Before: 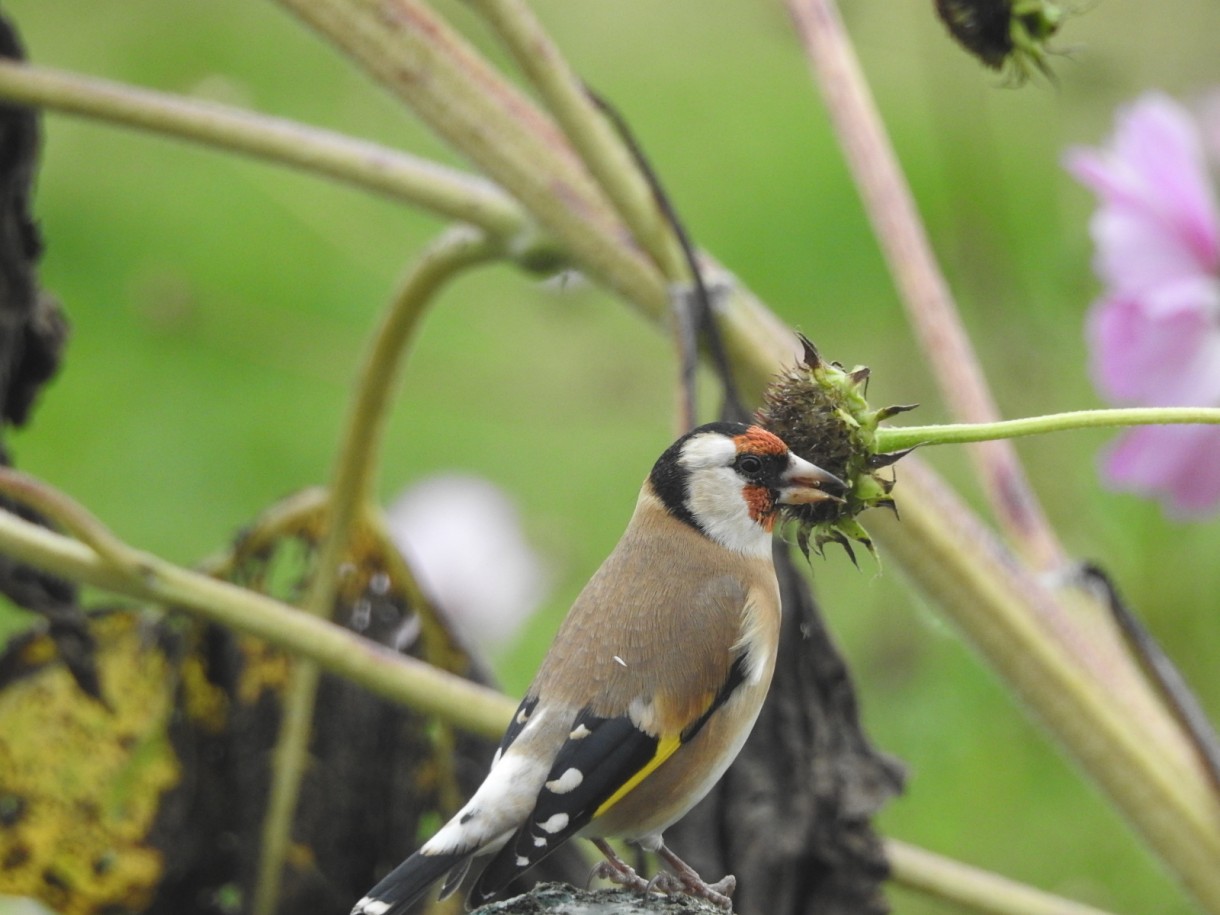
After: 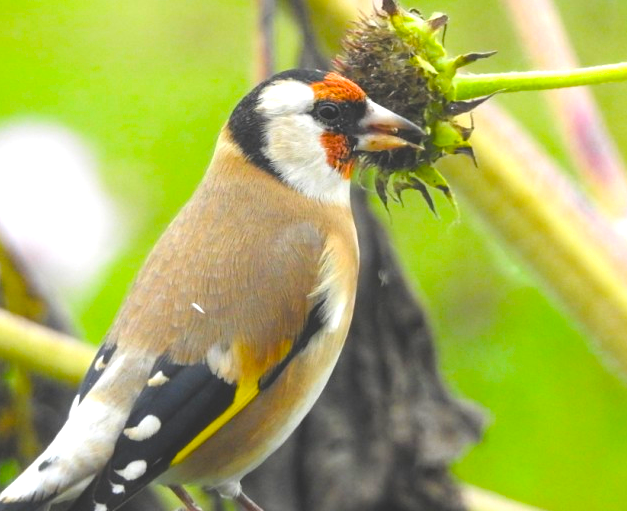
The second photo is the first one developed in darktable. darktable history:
color balance rgb: global offset › luminance 1.973%, linear chroma grading › shadows -10.152%, linear chroma grading › global chroma 20.263%, perceptual saturation grading › global saturation 35.949%, perceptual saturation grading › shadows 34.539%
crop: left 34.669%, top 38.6%, right 13.885%, bottom 5.455%
shadows and highlights: shadows -68.19, highlights 35.73, highlights color adjustment 31.96%, soften with gaussian
tone equalizer: -8 EV -0.765 EV, -7 EV -0.723 EV, -6 EV -0.563 EV, -5 EV -0.361 EV, -3 EV 0.382 EV, -2 EV 0.6 EV, -1 EV 0.678 EV, +0 EV 0.746 EV
